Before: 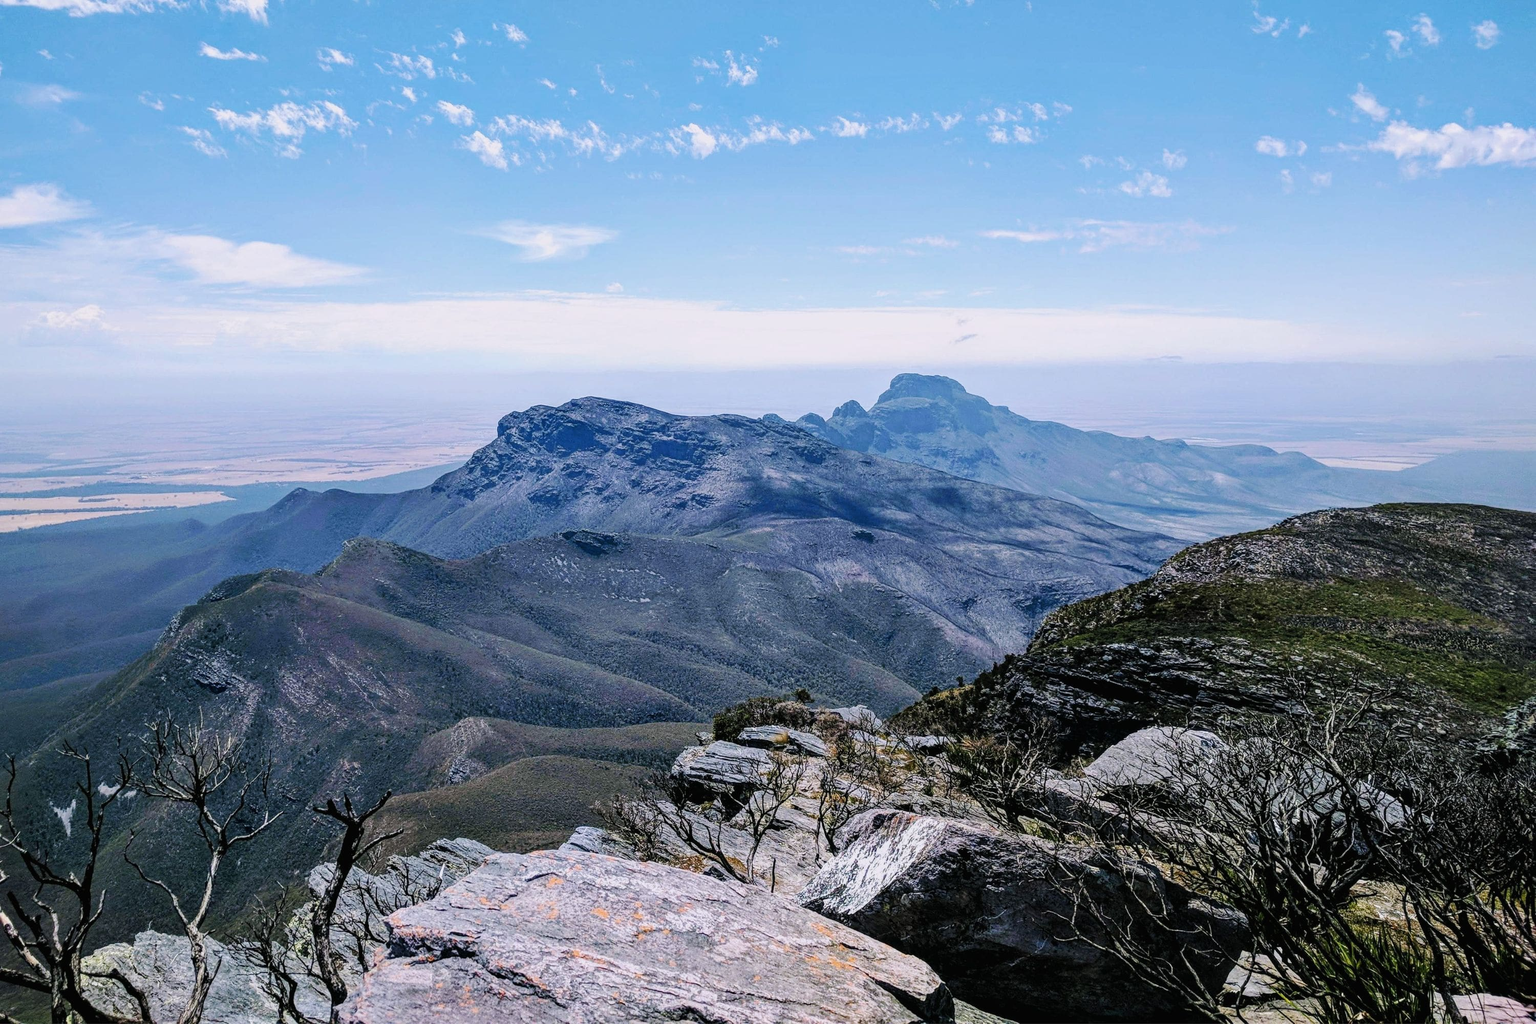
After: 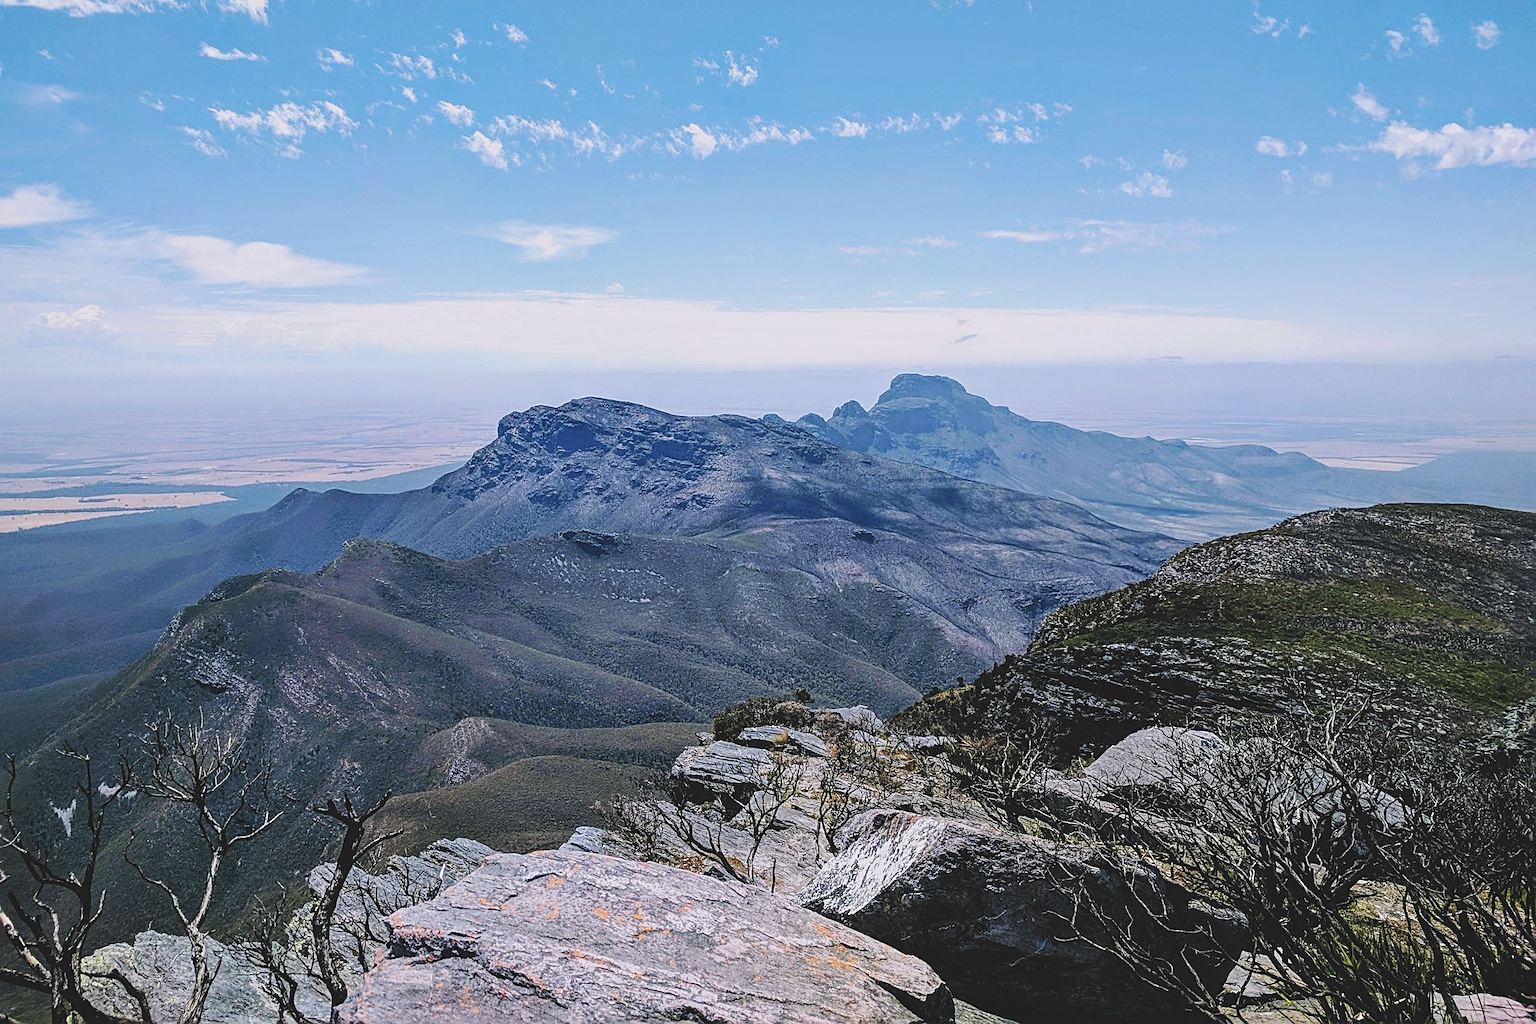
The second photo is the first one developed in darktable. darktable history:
sharpen: radius 2.706, amount 0.654
exposure: black level correction -0.015, exposure -0.134 EV, compensate highlight preservation false
